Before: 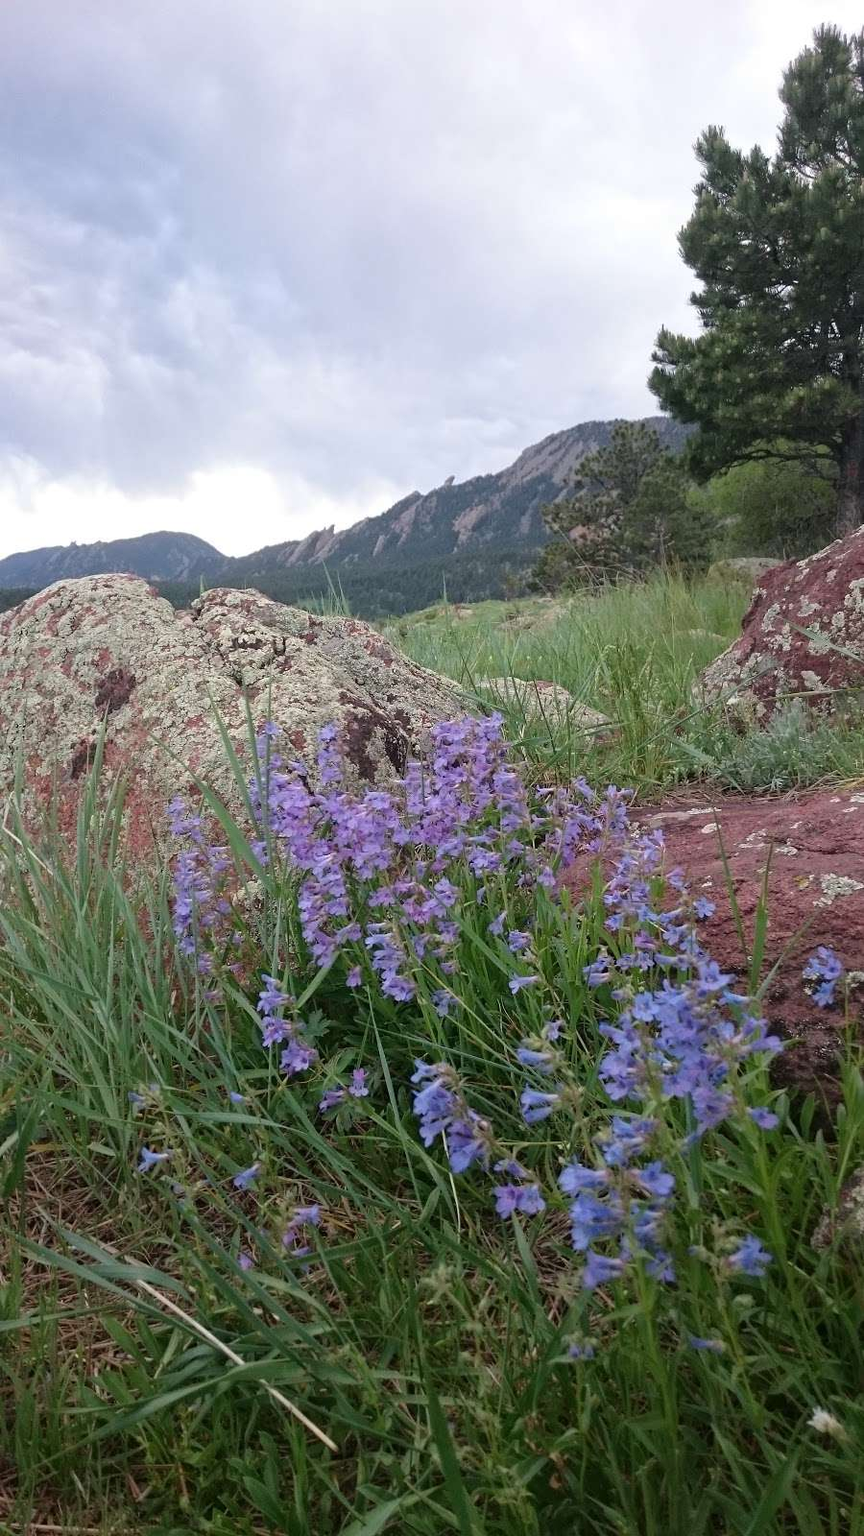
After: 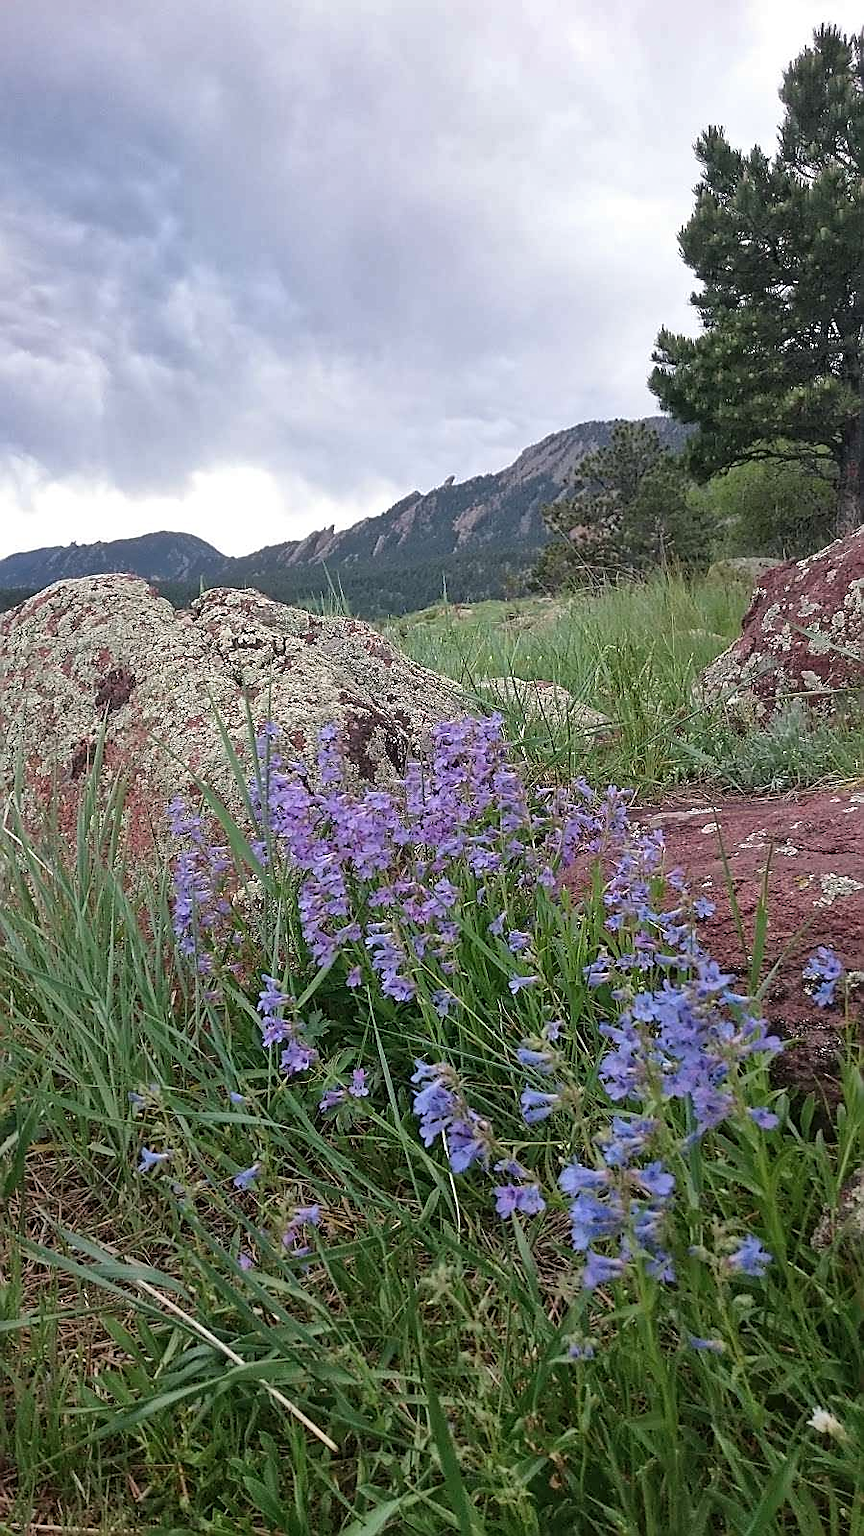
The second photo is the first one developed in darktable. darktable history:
sharpen: radius 1.359, amount 1.261, threshold 0.798
shadows and highlights: low approximation 0.01, soften with gaussian
